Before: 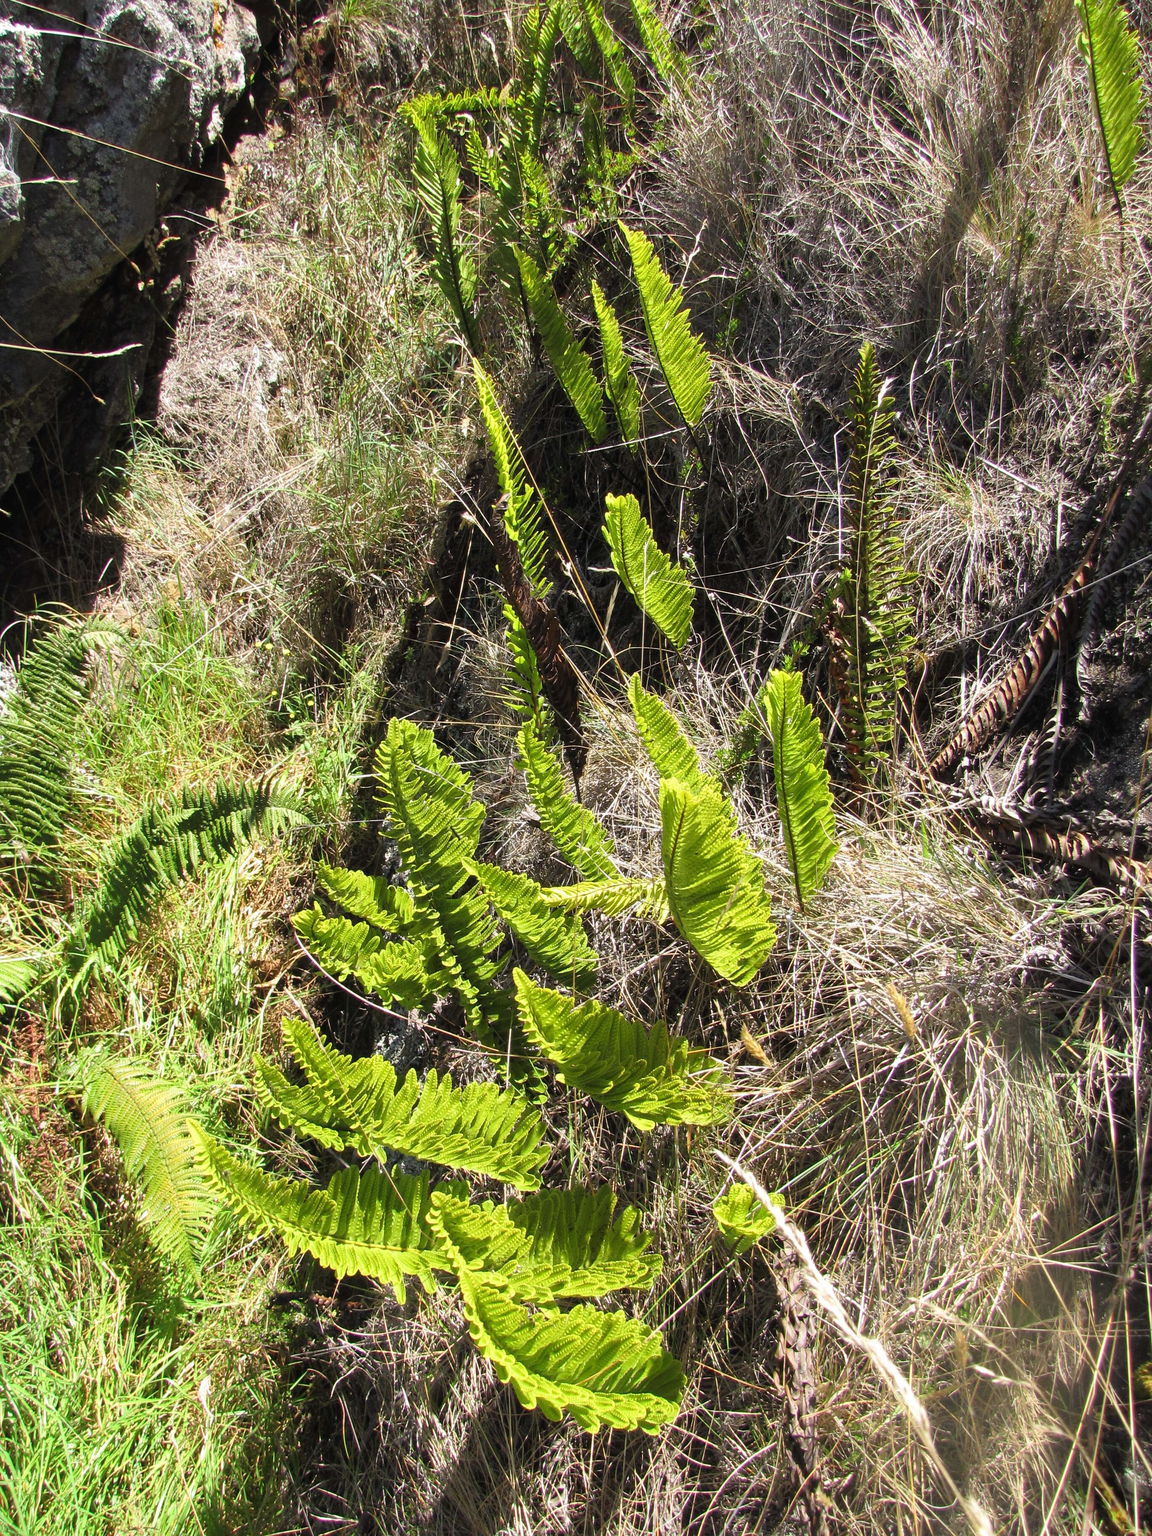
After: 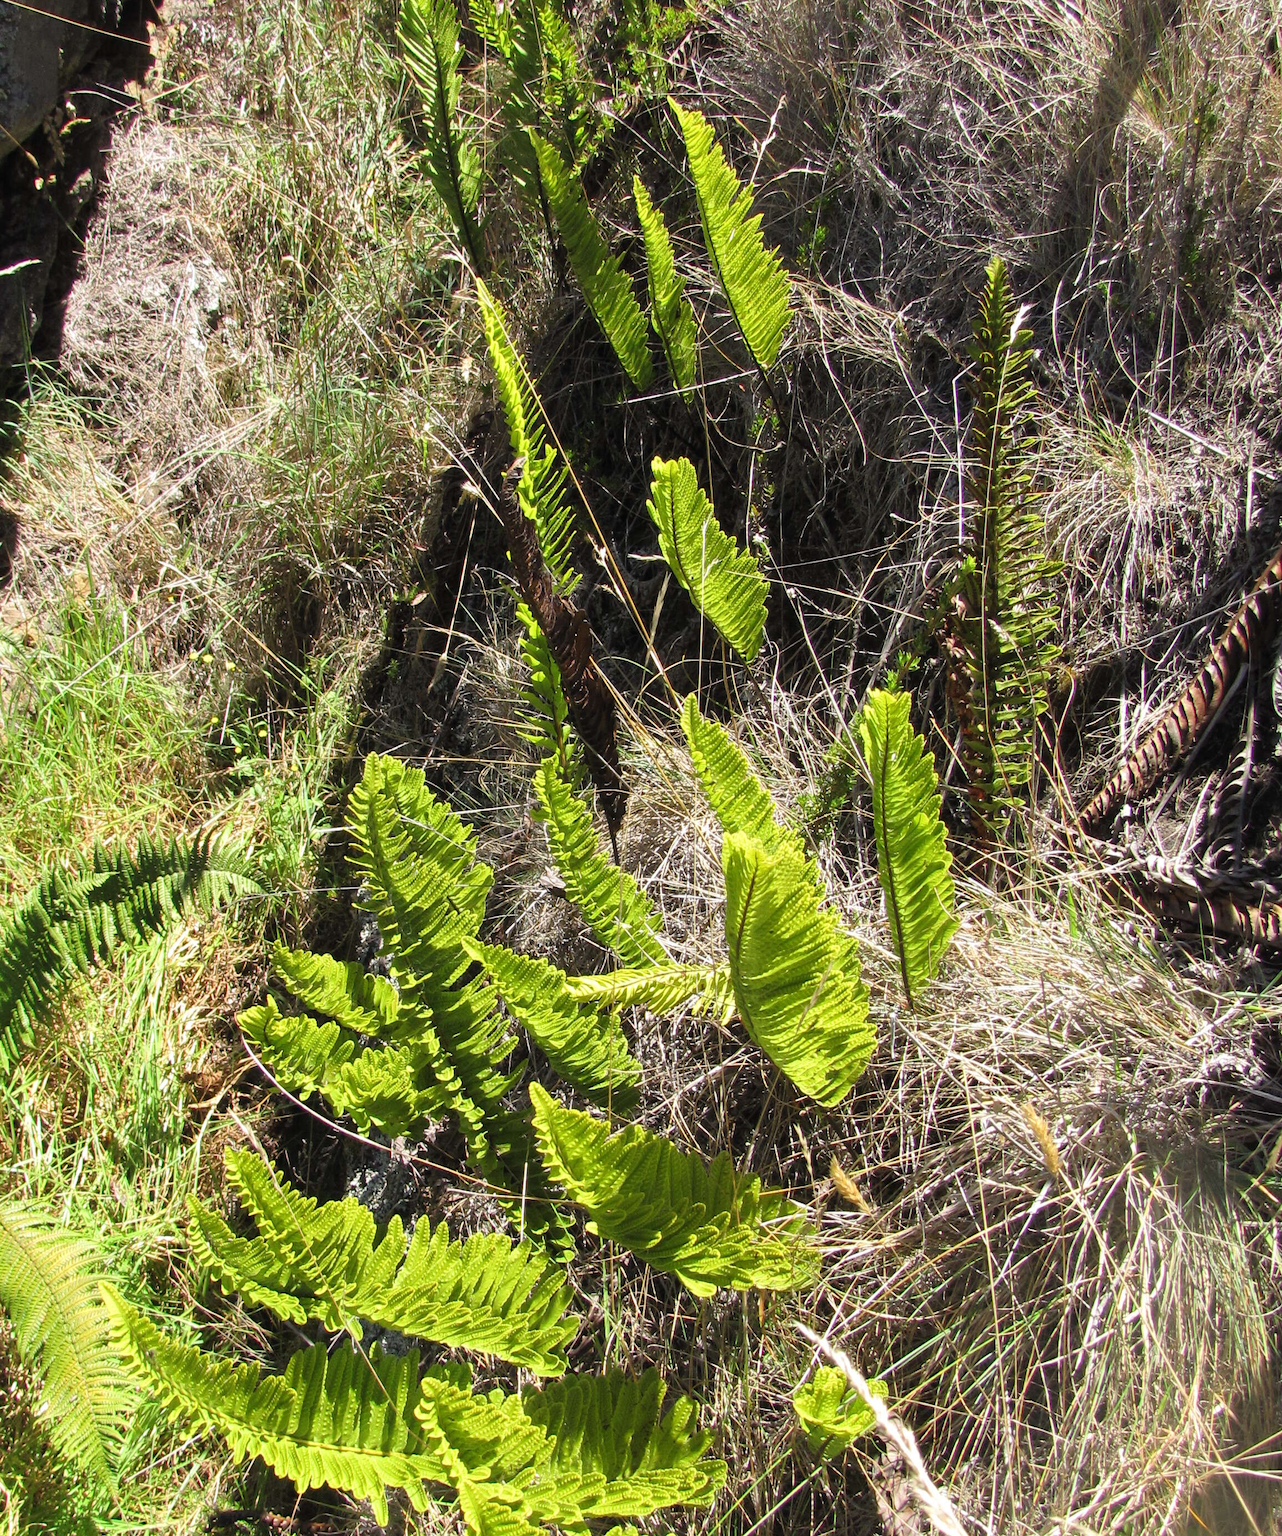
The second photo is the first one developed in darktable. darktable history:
crop and rotate: left 9.709%, top 9.583%, right 5.841%, bottom 14.562%
